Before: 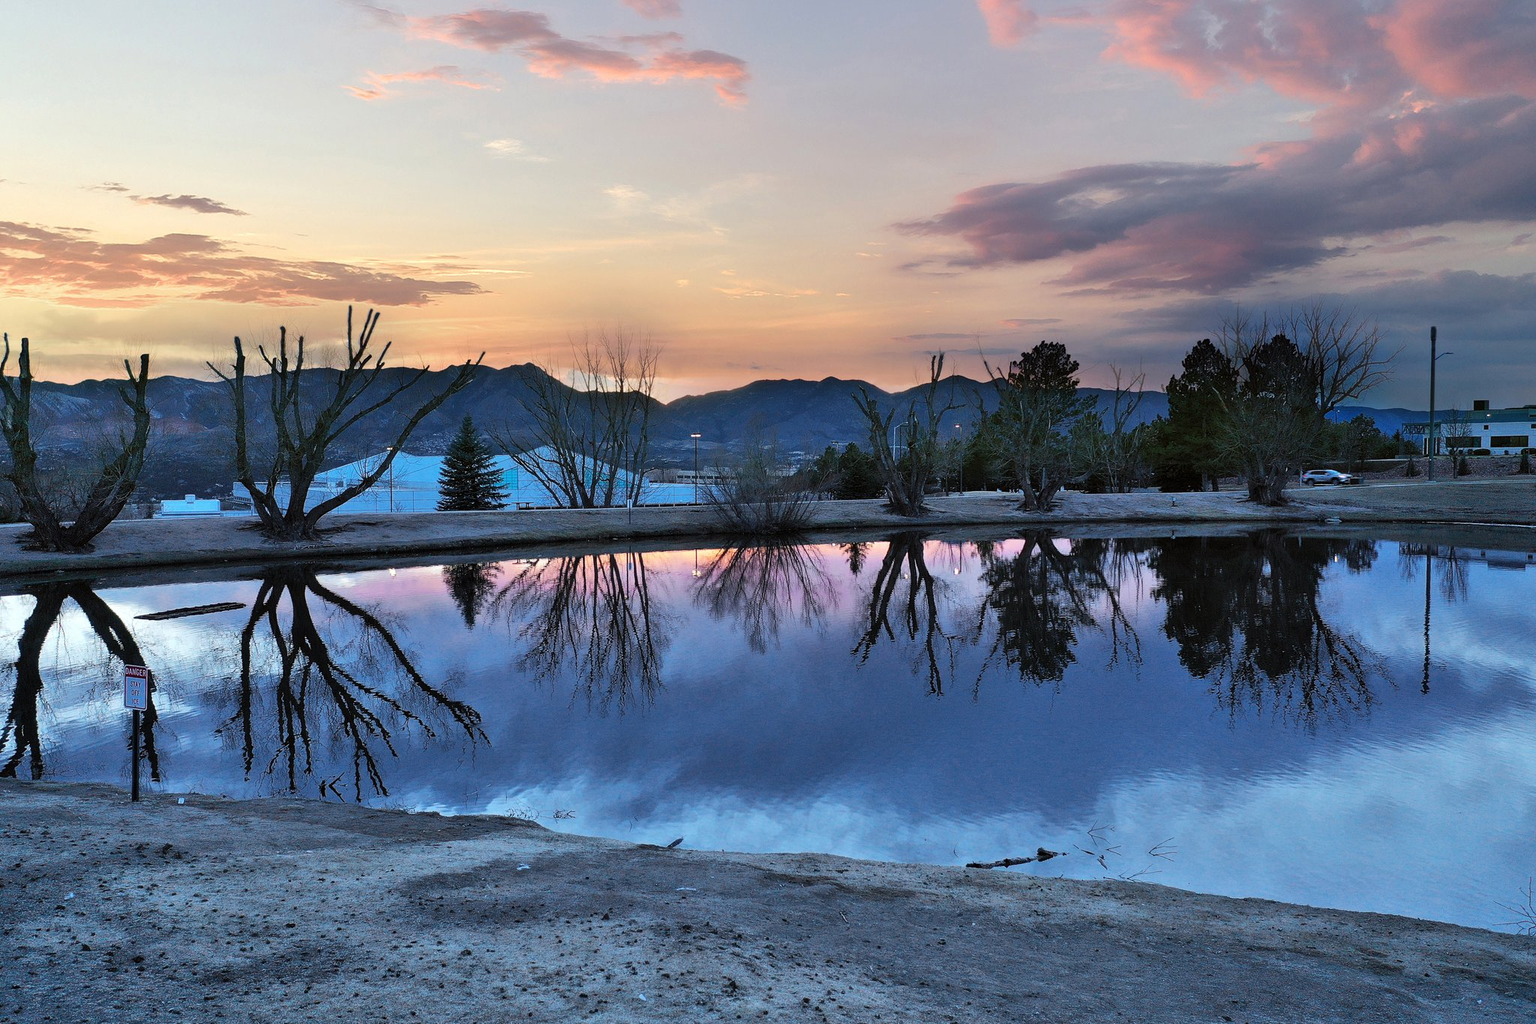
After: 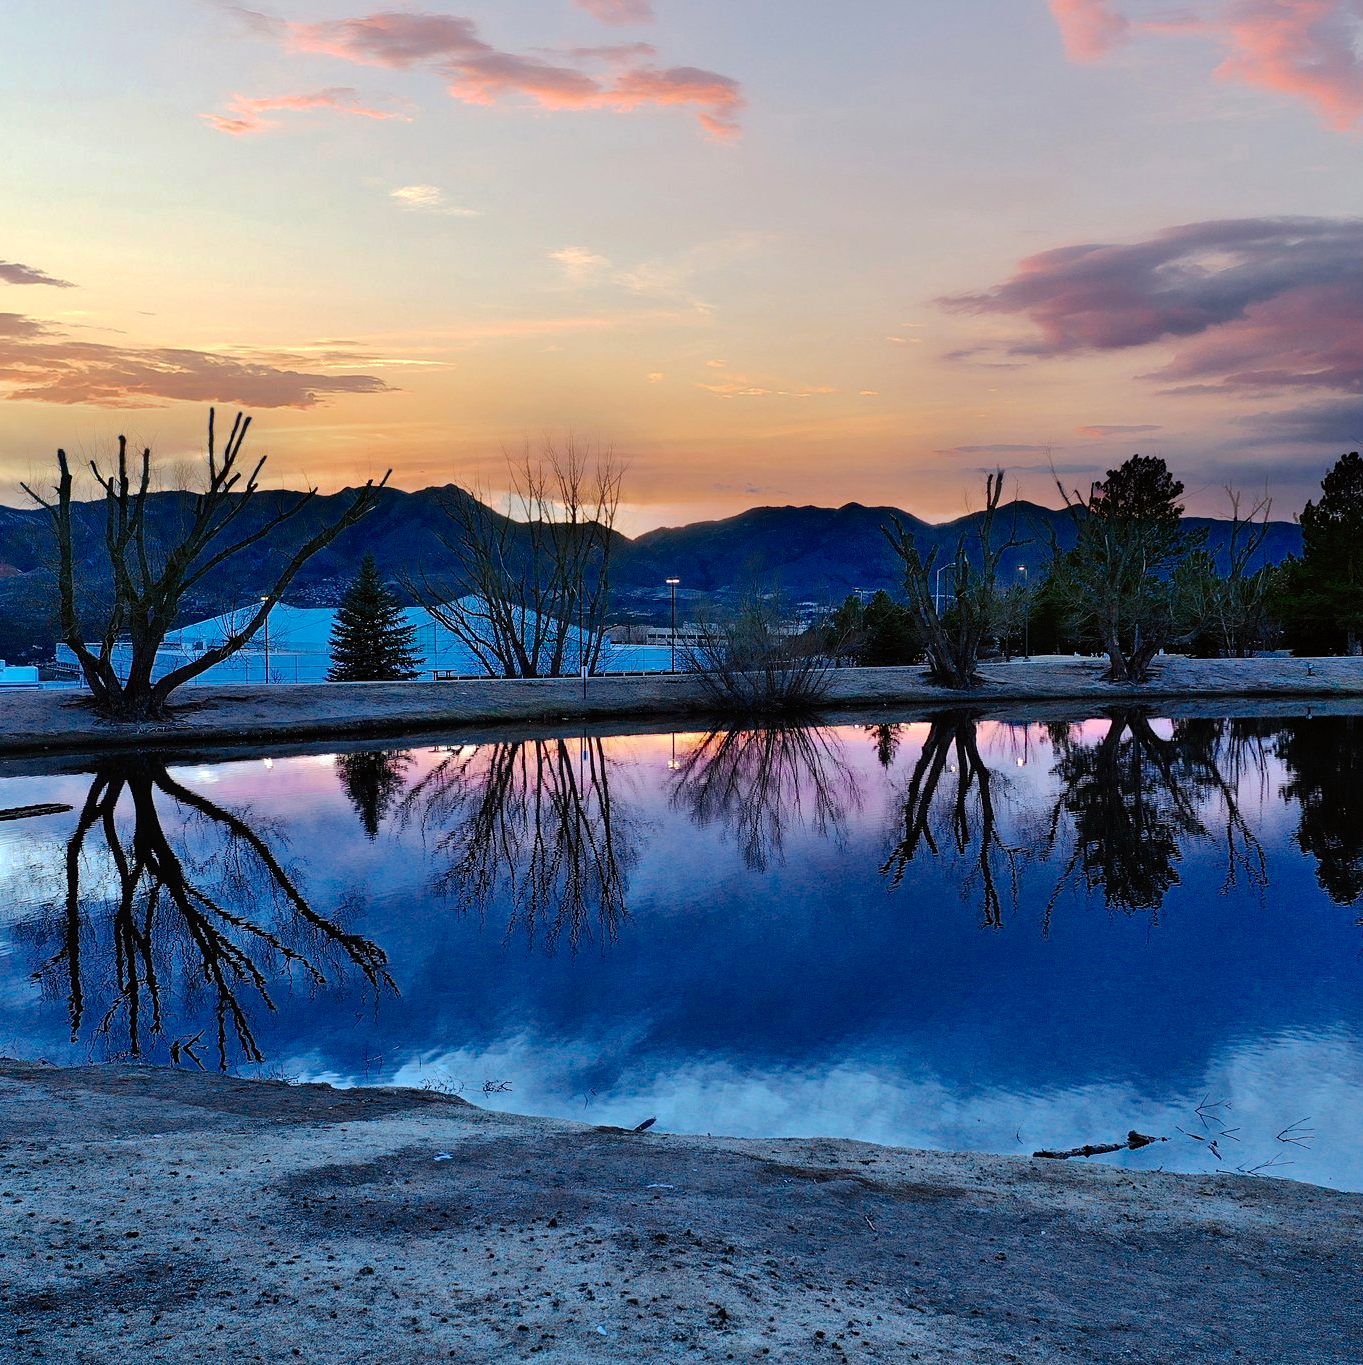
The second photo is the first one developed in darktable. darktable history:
exposure: exposure -0.043 EV, compensate highlight preservation false
crop and rotate: left 12.467%, right 20.945%
tone curve: curves: ch0 [(0, 0) (0.003, 0.002) (0.011, 0.006) (0.025, 0.013) (0.044, 0.019) (0.069, 0.032) (0.1, 0.056) (0.136, 0.095) (0.177, 0.144) (0.224, 0.193) (0.277, 0.26) (0.335, 0.331) (0.399, 0.405) (0.468, 0.479) (0.543, 0.552) (0.623, 0.624) (0.709, 0.699) (0.801, 0.772) (0.898, 0.856) (1, 1)], preserve colors none
color balance rgb: shadows lift › chroma 1.033%, shadows lift › hue 31.61°, white fulcrum 1.01 EV, perceptual saturation grading › global saturation 19.976%, perceptual brilliance grading › highlights 10.751%, perceptual brilliance grading › shadows -10.869%, global vibrance 16.359%, saturation formula JzAzBz (2021)
